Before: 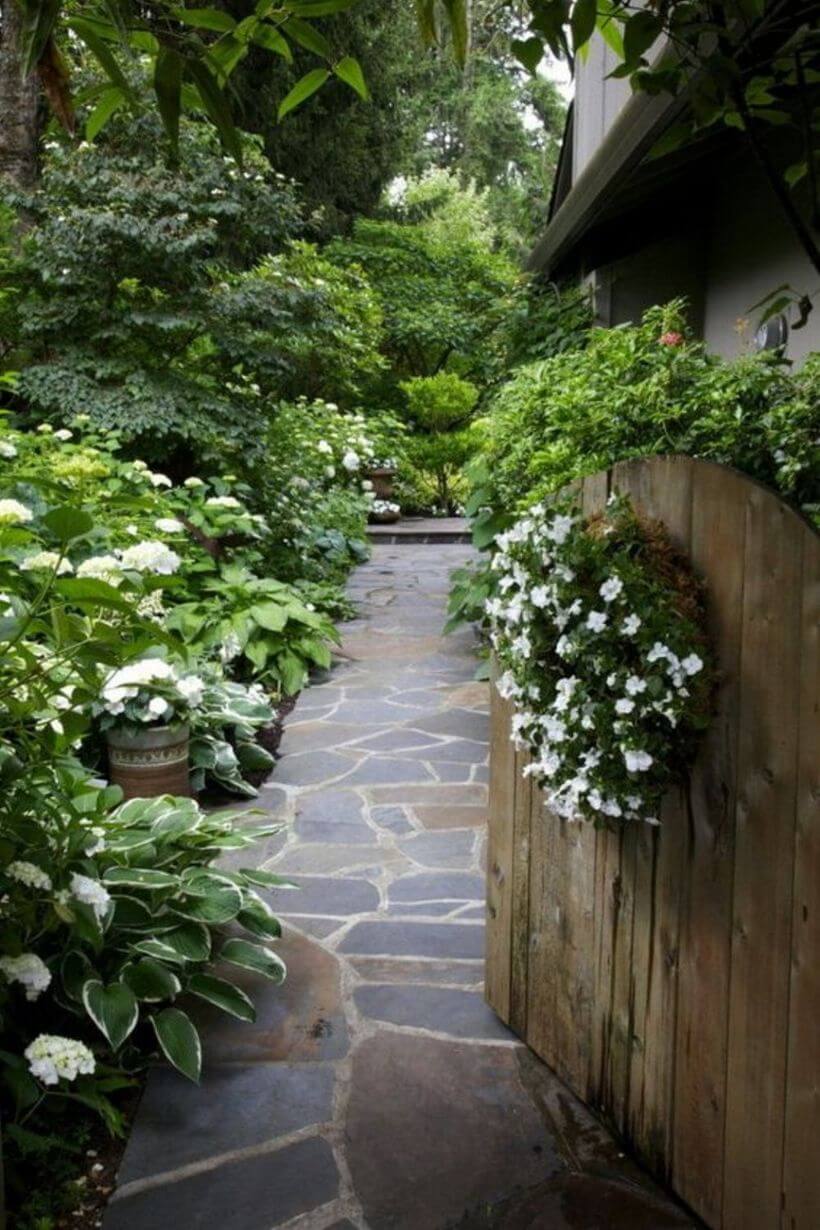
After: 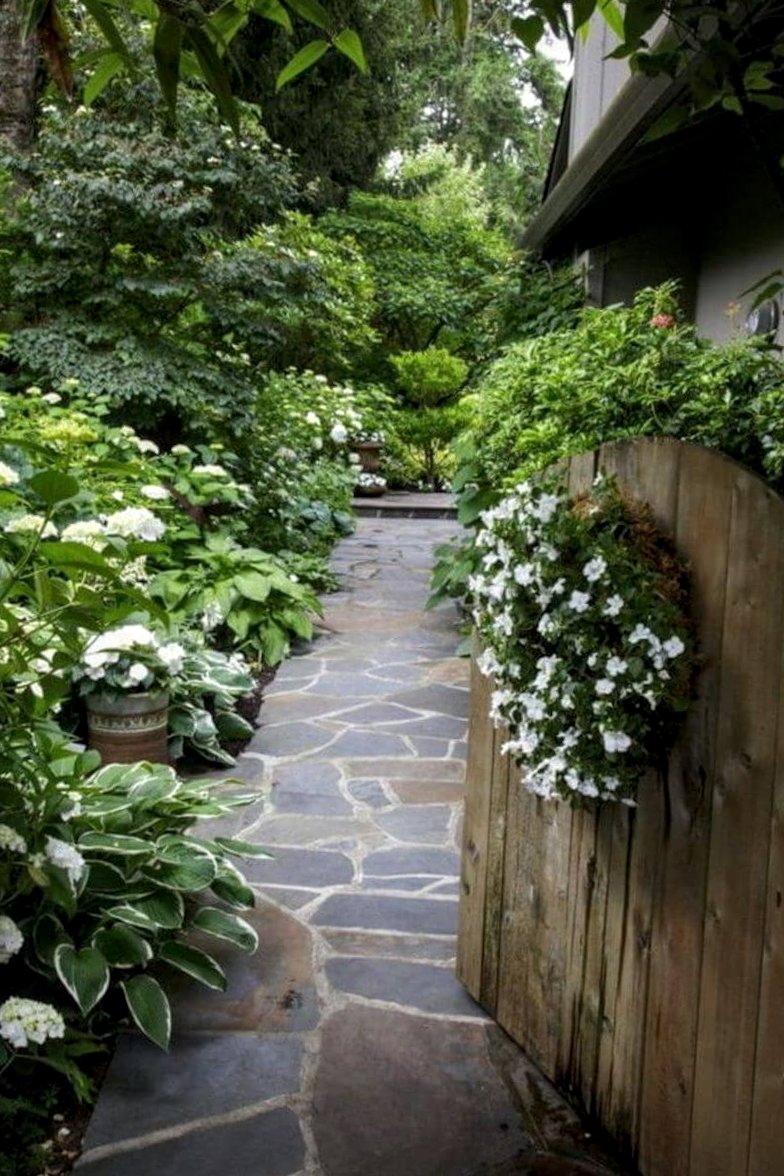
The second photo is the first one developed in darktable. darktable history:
local contrast: on, module defaults
crop and rotate: angle -1.74°
